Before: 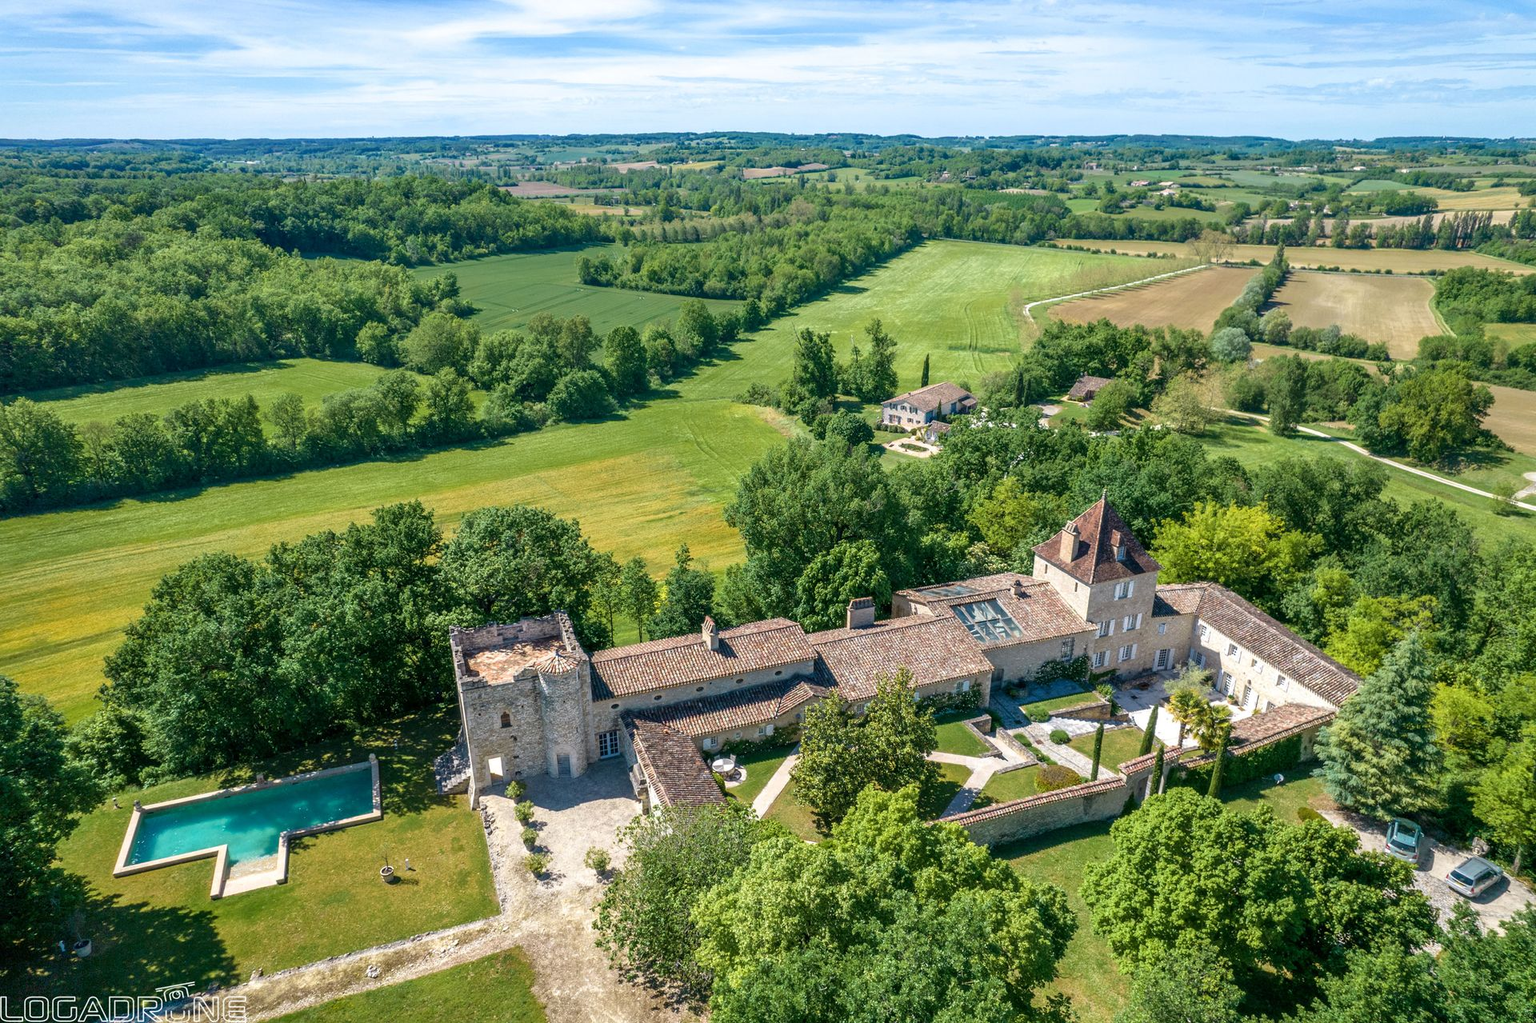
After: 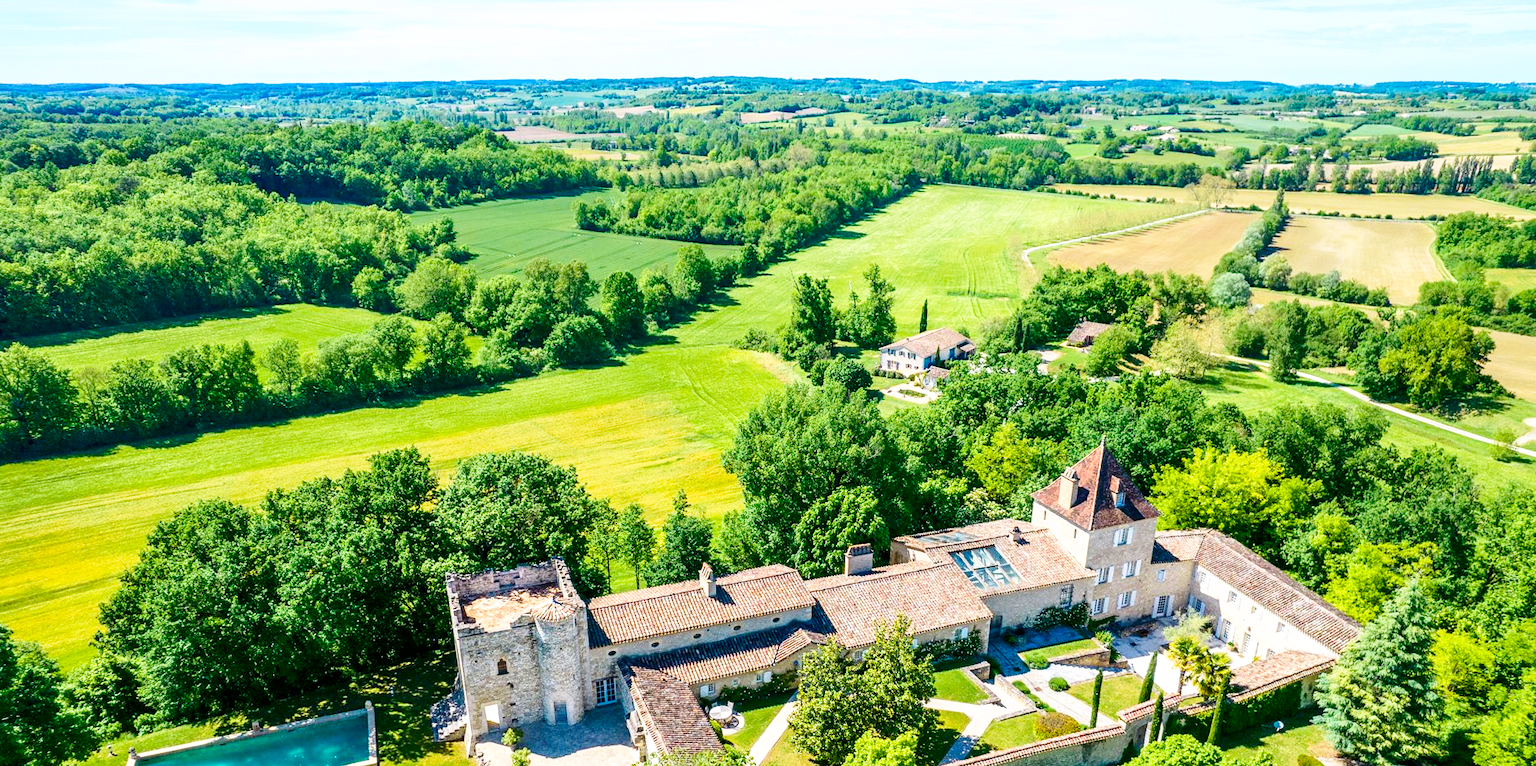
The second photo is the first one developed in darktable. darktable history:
crop: left 0.379%, top 5.477%, bottom 19.904%
base curve: curves: ch0 [(0, 0) (0.005, 0.002) (0.15, 0.3) (0.4, 0.7) (0.75, 0.95) (1, 1)], preserve colors none
contrast brightness saturation: contrast 0.162, saturation 0.335
